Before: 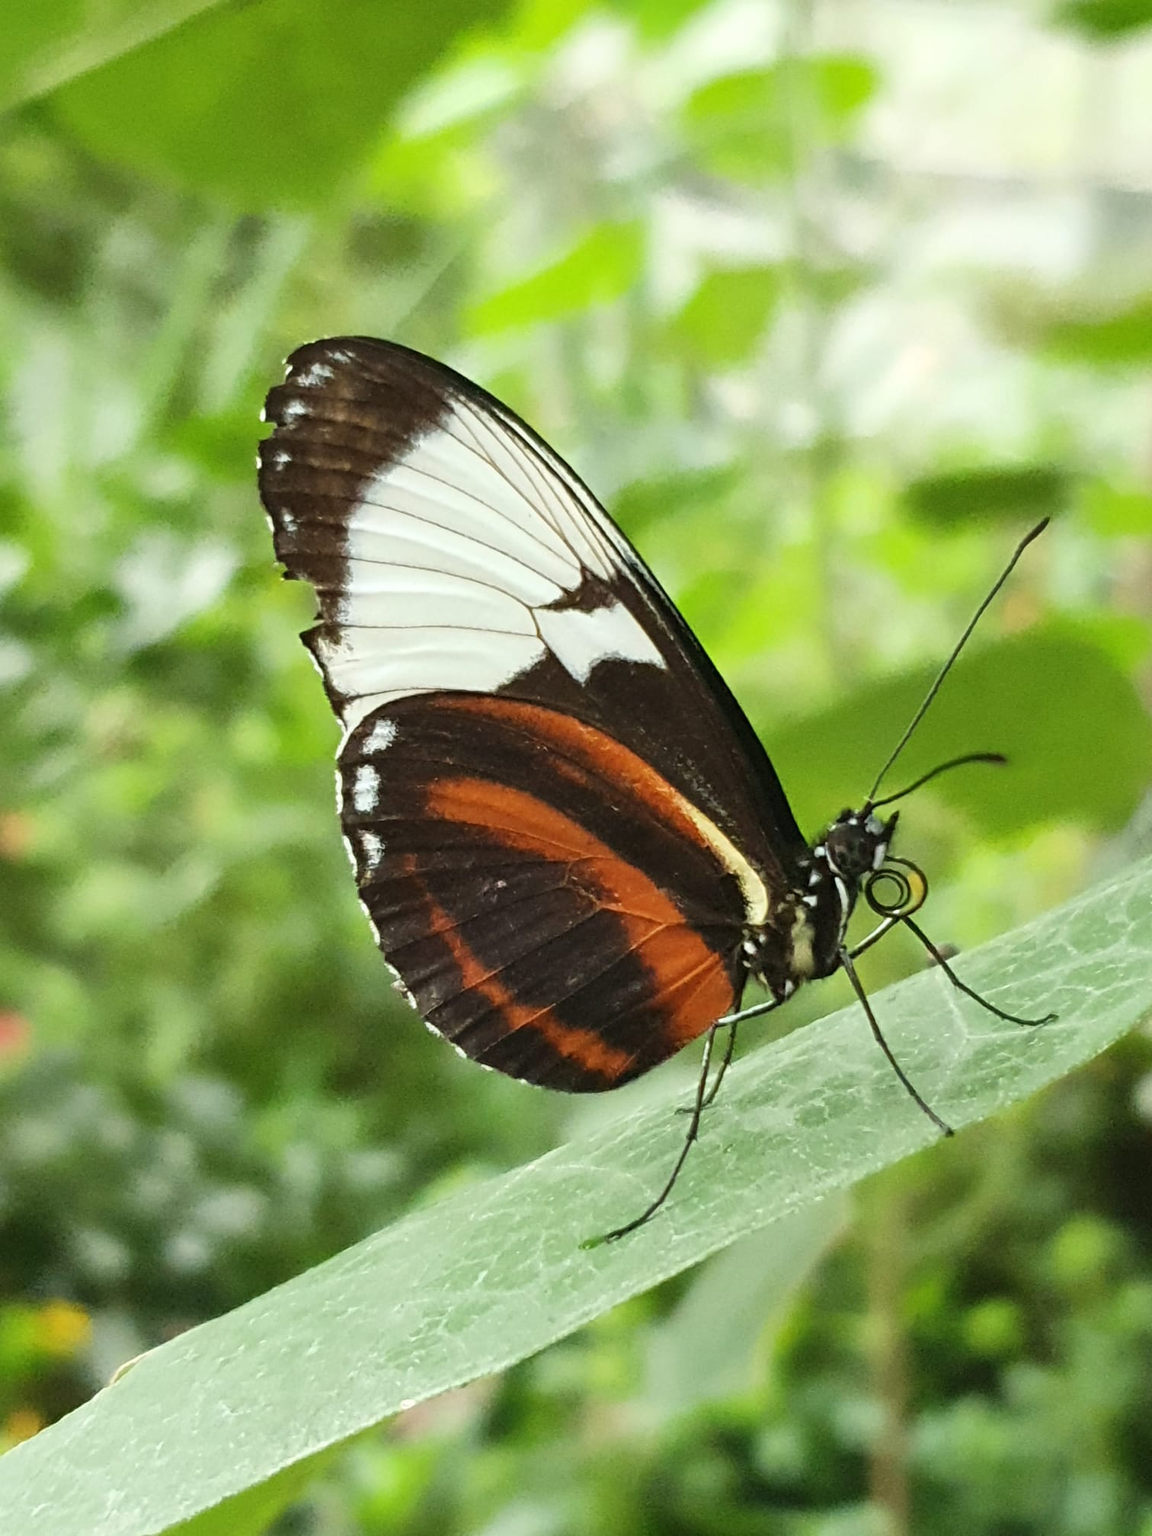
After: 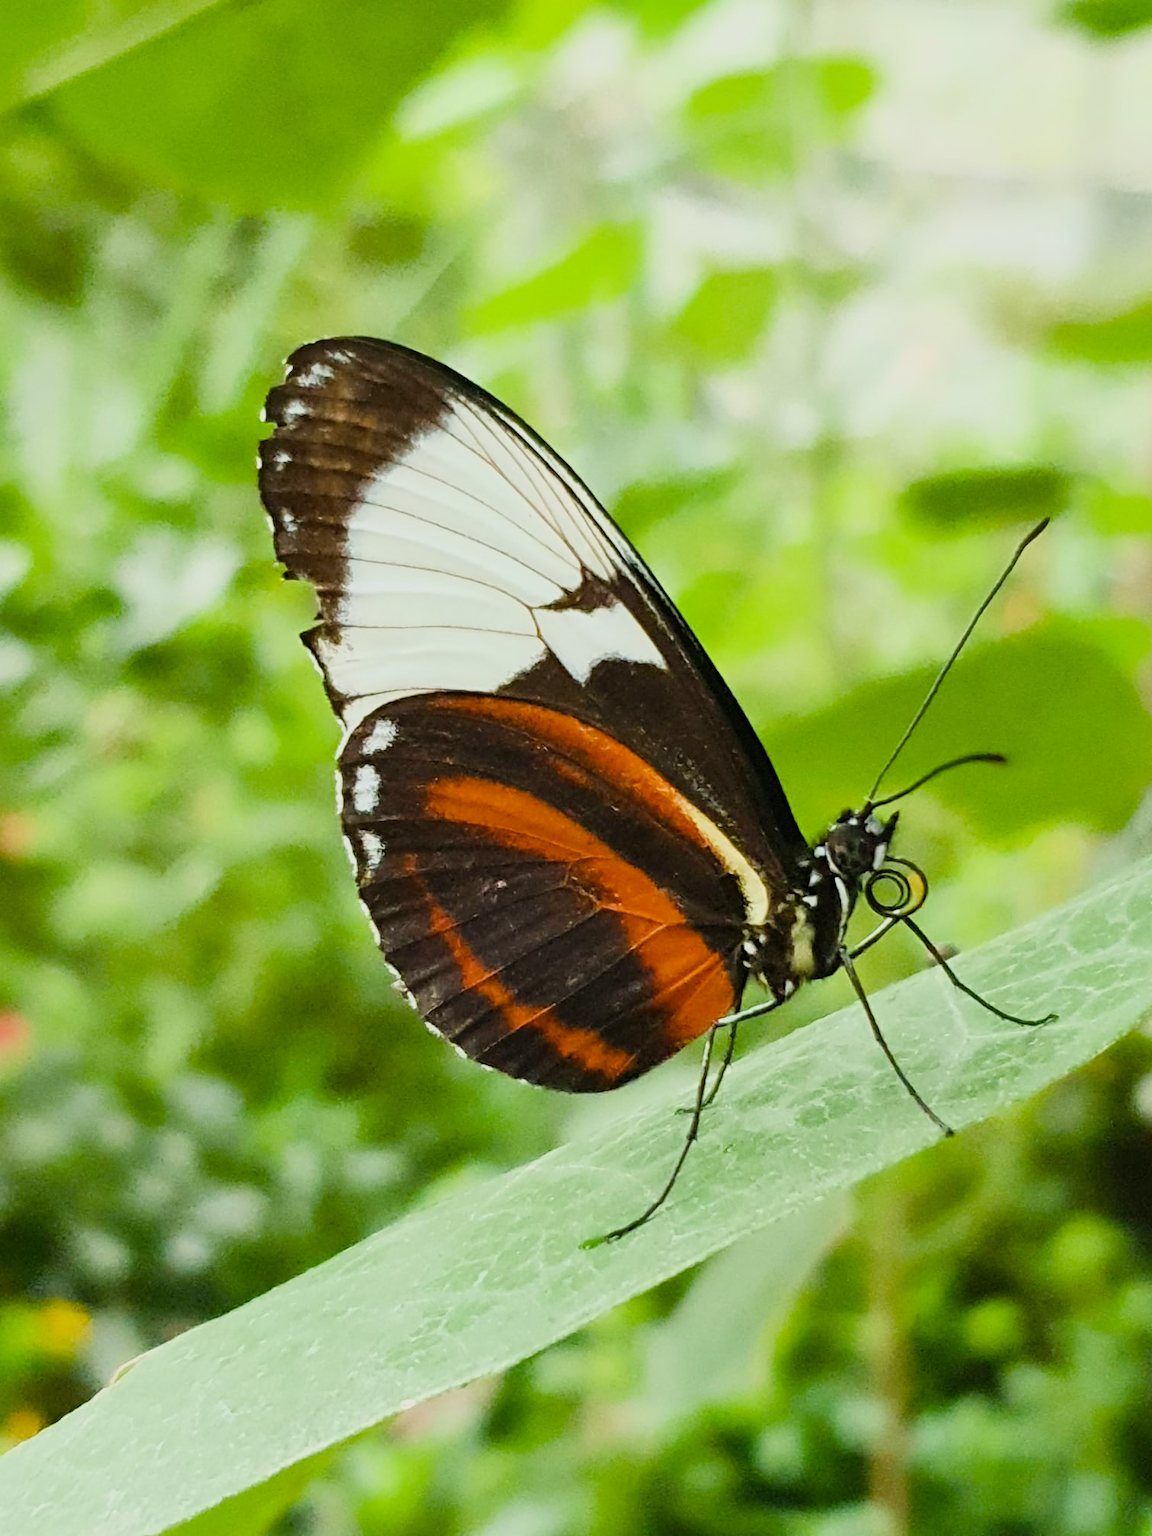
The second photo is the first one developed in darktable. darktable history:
color balance rgb: linear chroma grading › global chroma -15.523%, perceptual saturation grading › global saturation 39.08%, perceptual saturation grading › highlights -25.143%, perceptual saturation grading › mid-tones 34.788%, perceptual saturation grading › shadows 35.594%, perceptual brilliance grading › global brilliance 12.441%
filmic rgb: black relative exposure -16 EV, white relative exposure 6.08 EV, hardness 5.22, color science v6 (2022)
